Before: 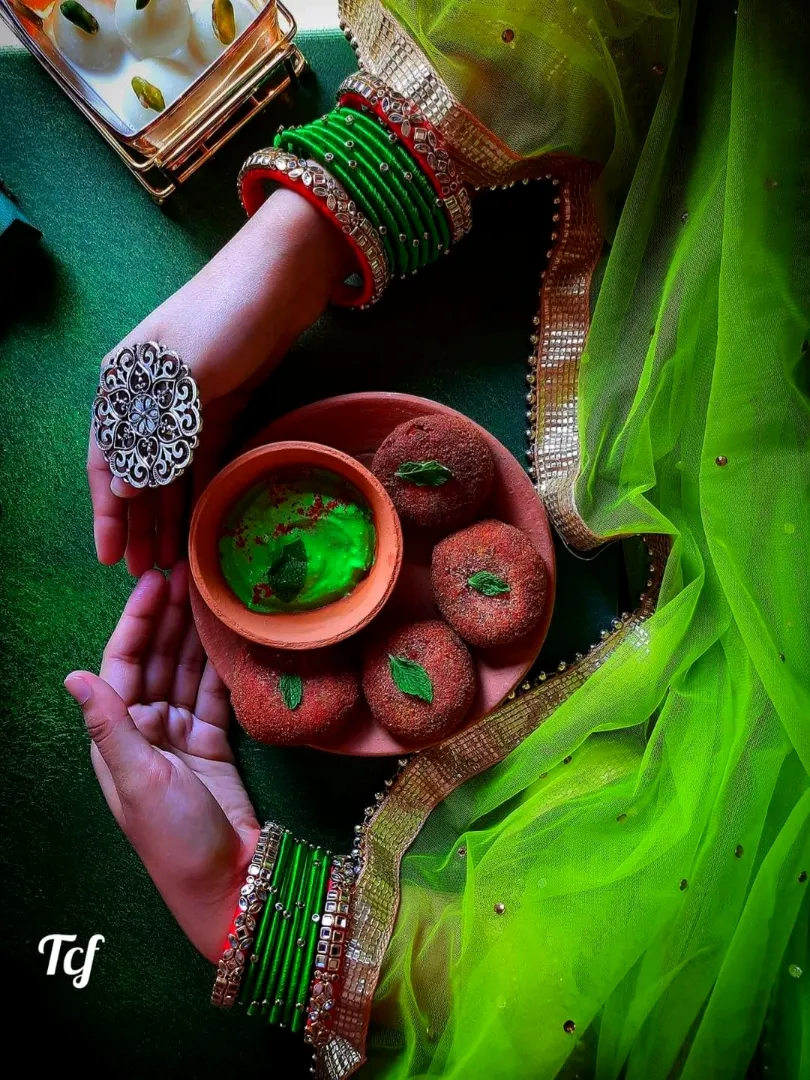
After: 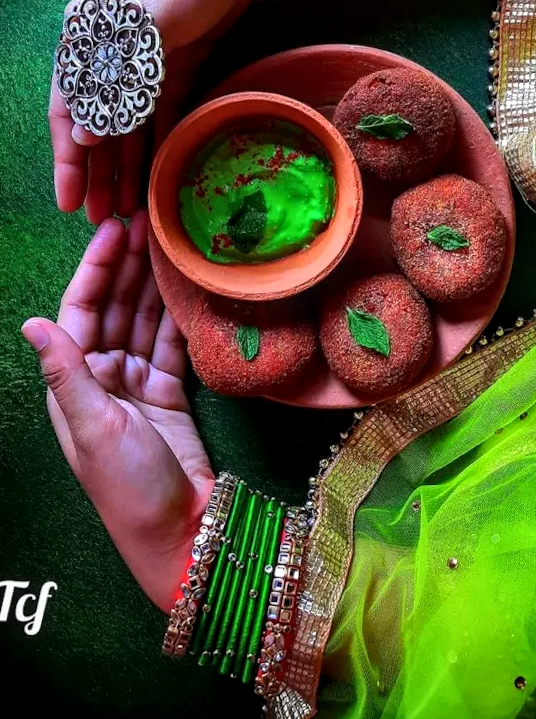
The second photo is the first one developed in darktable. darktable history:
local contrast: on, module defaults
crop and rotate: angle -1.08°, left 3.915%, top 31.701%, right 28.145%
exposure: exposure 0.378 EV, compensate highlight preservation false
